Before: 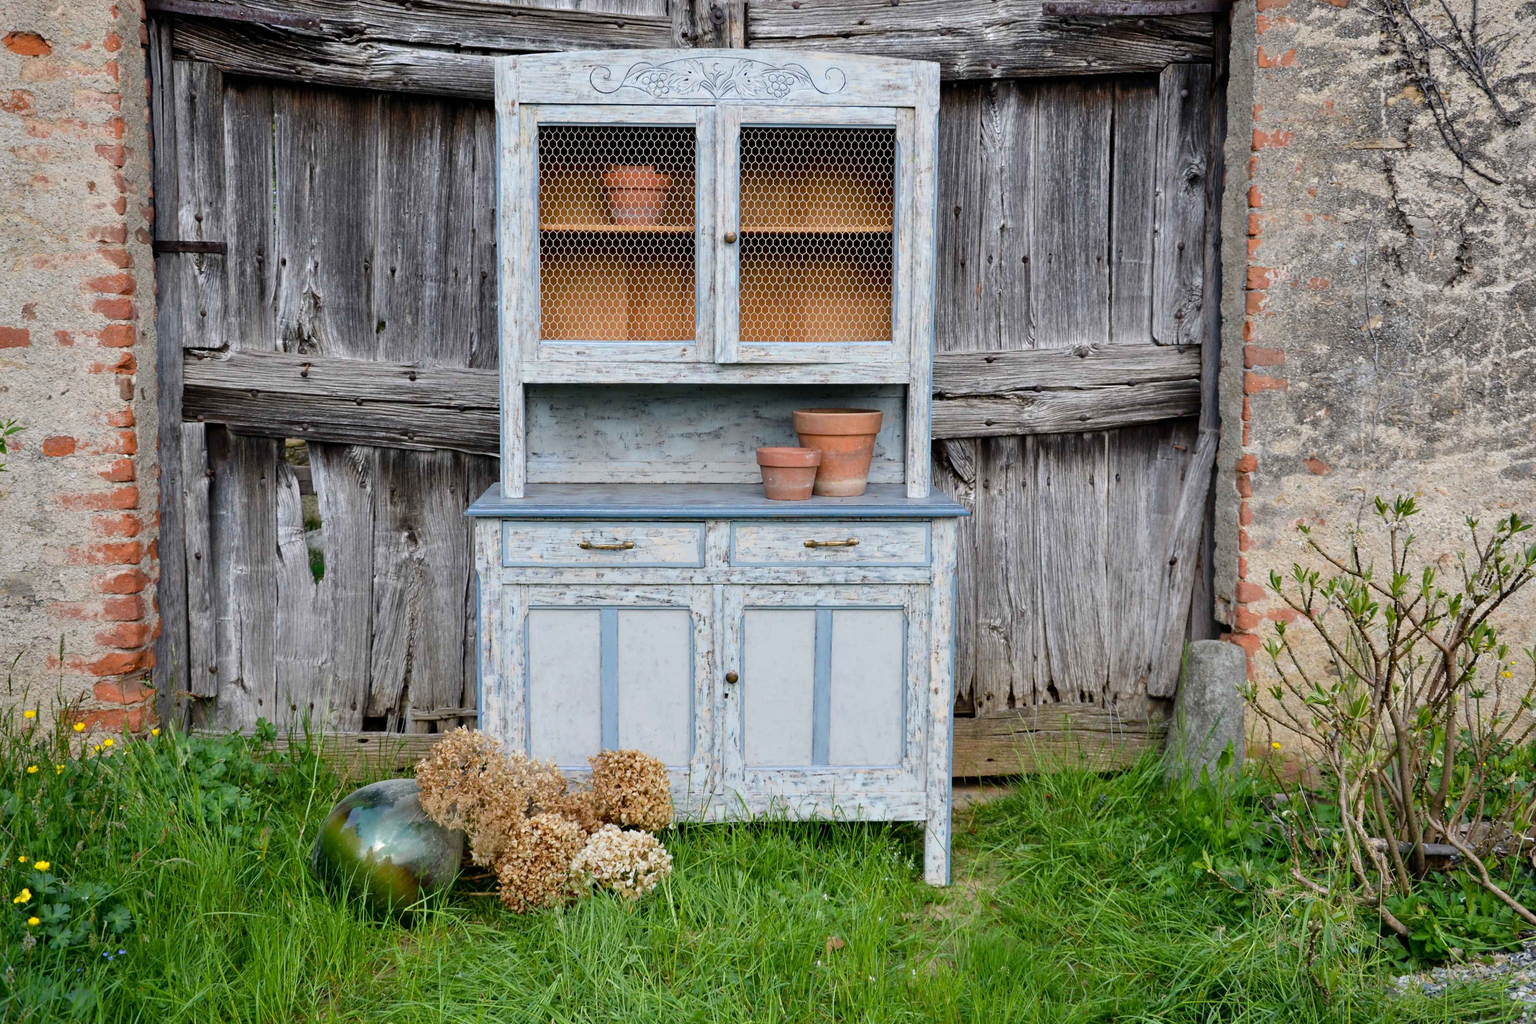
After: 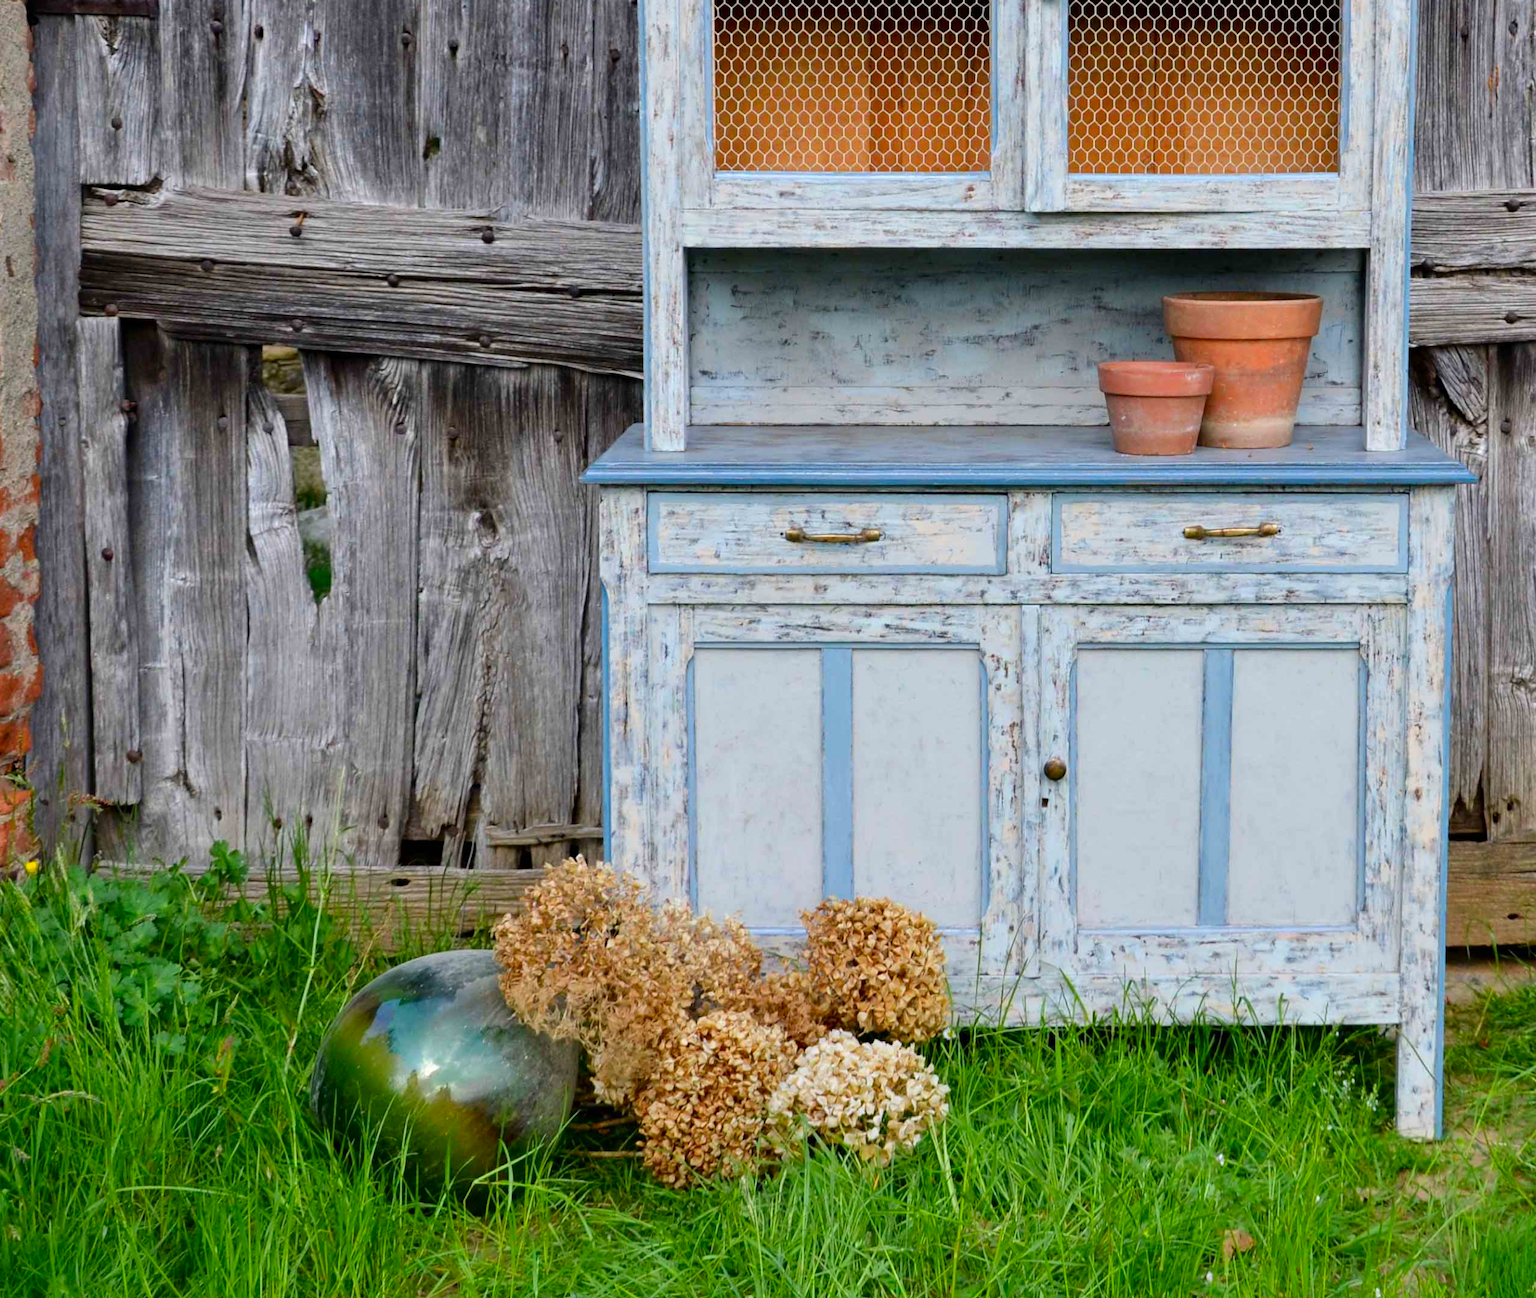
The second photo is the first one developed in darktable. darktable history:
crop: left 8.966%, top 23.852%, right 34.699%, bottom 4.703%
color correction: saturation 1.34
